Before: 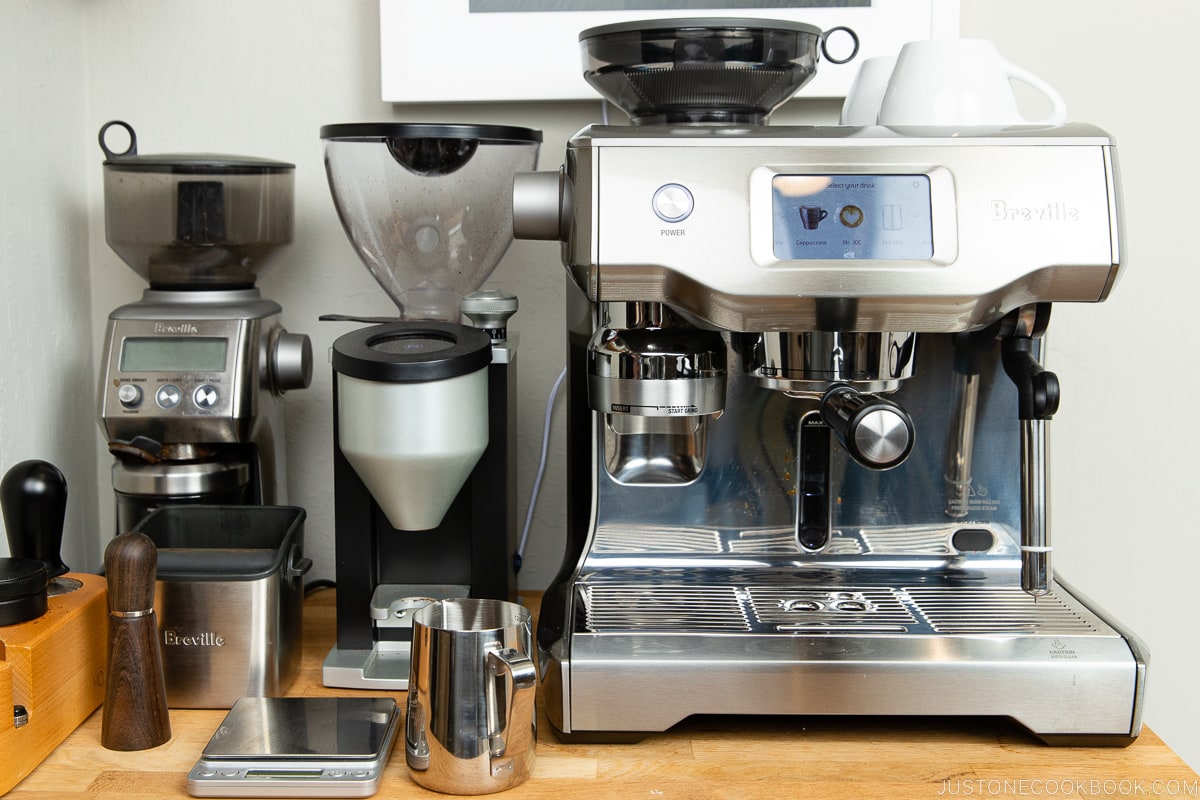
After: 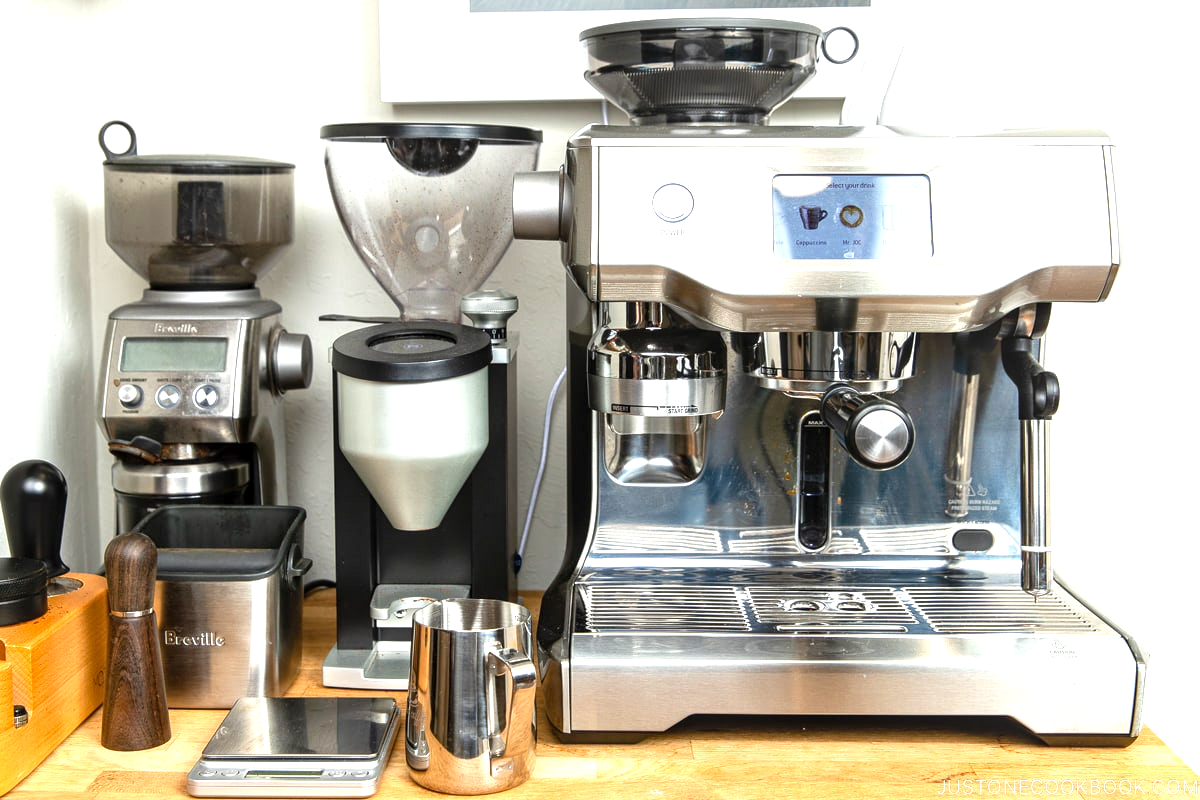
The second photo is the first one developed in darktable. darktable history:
local contrast: on, module defaults
exposure: black level correction 0.001, exposure 0.955 EV, compensate exposure bias true, compensate highlight preservation false
